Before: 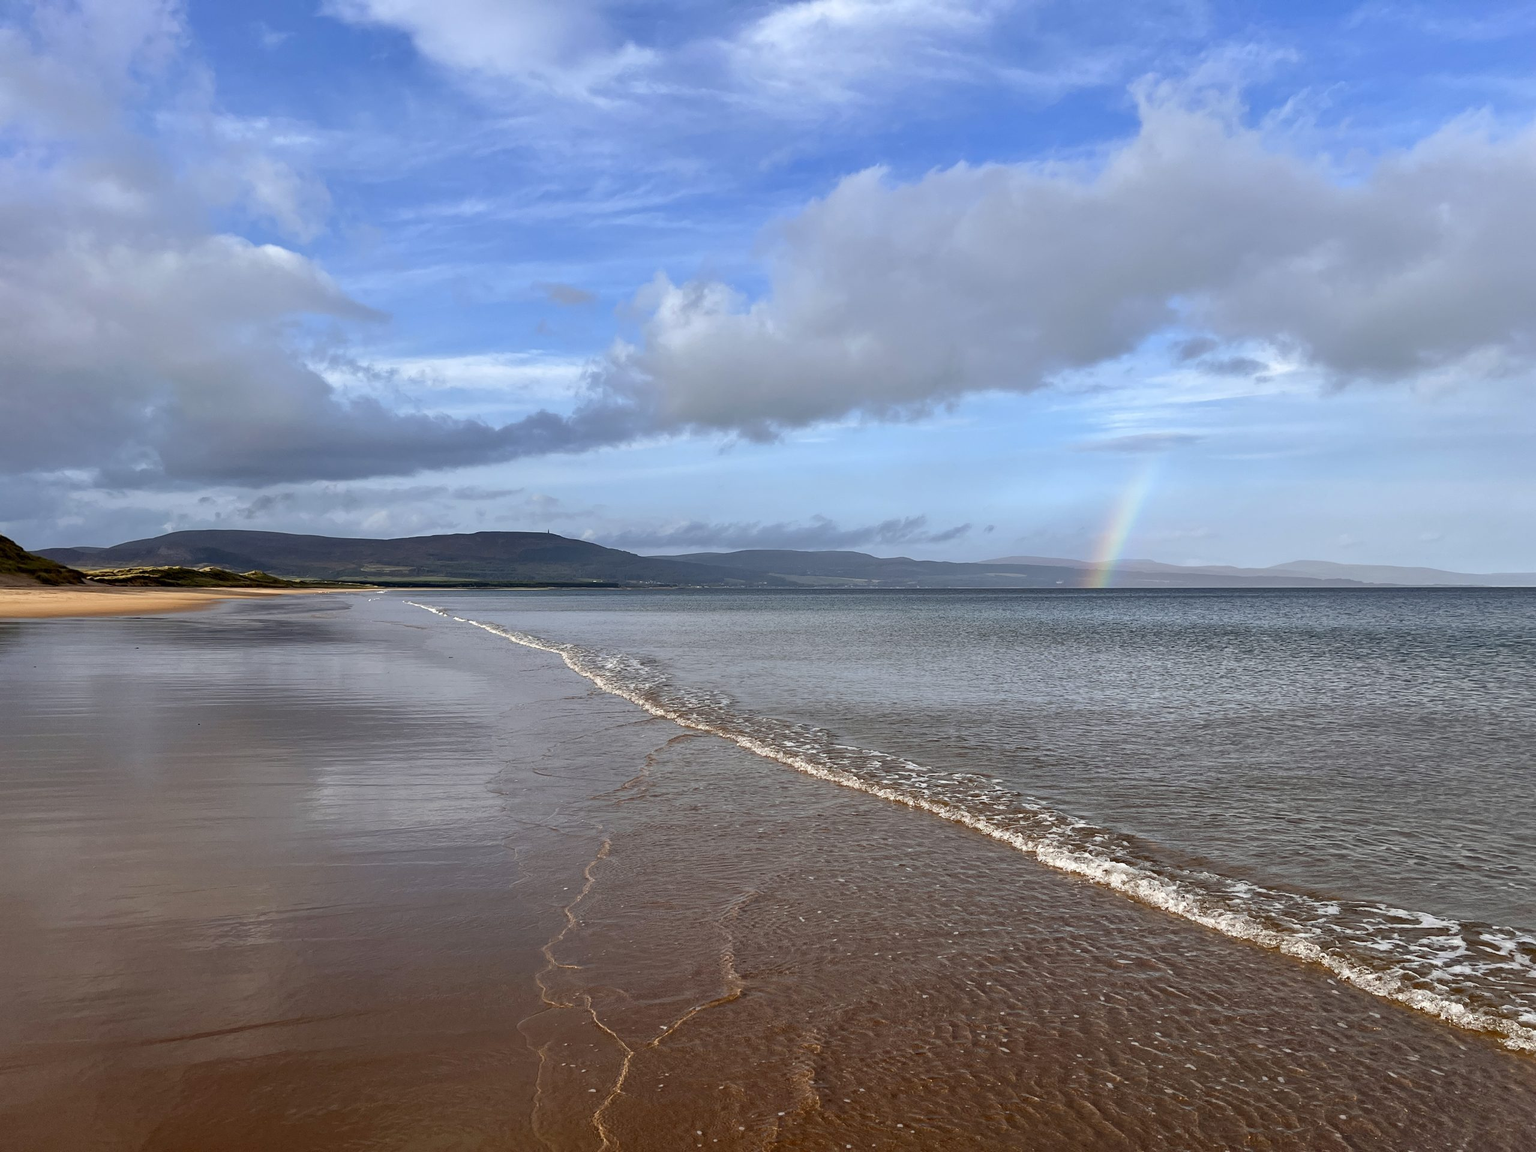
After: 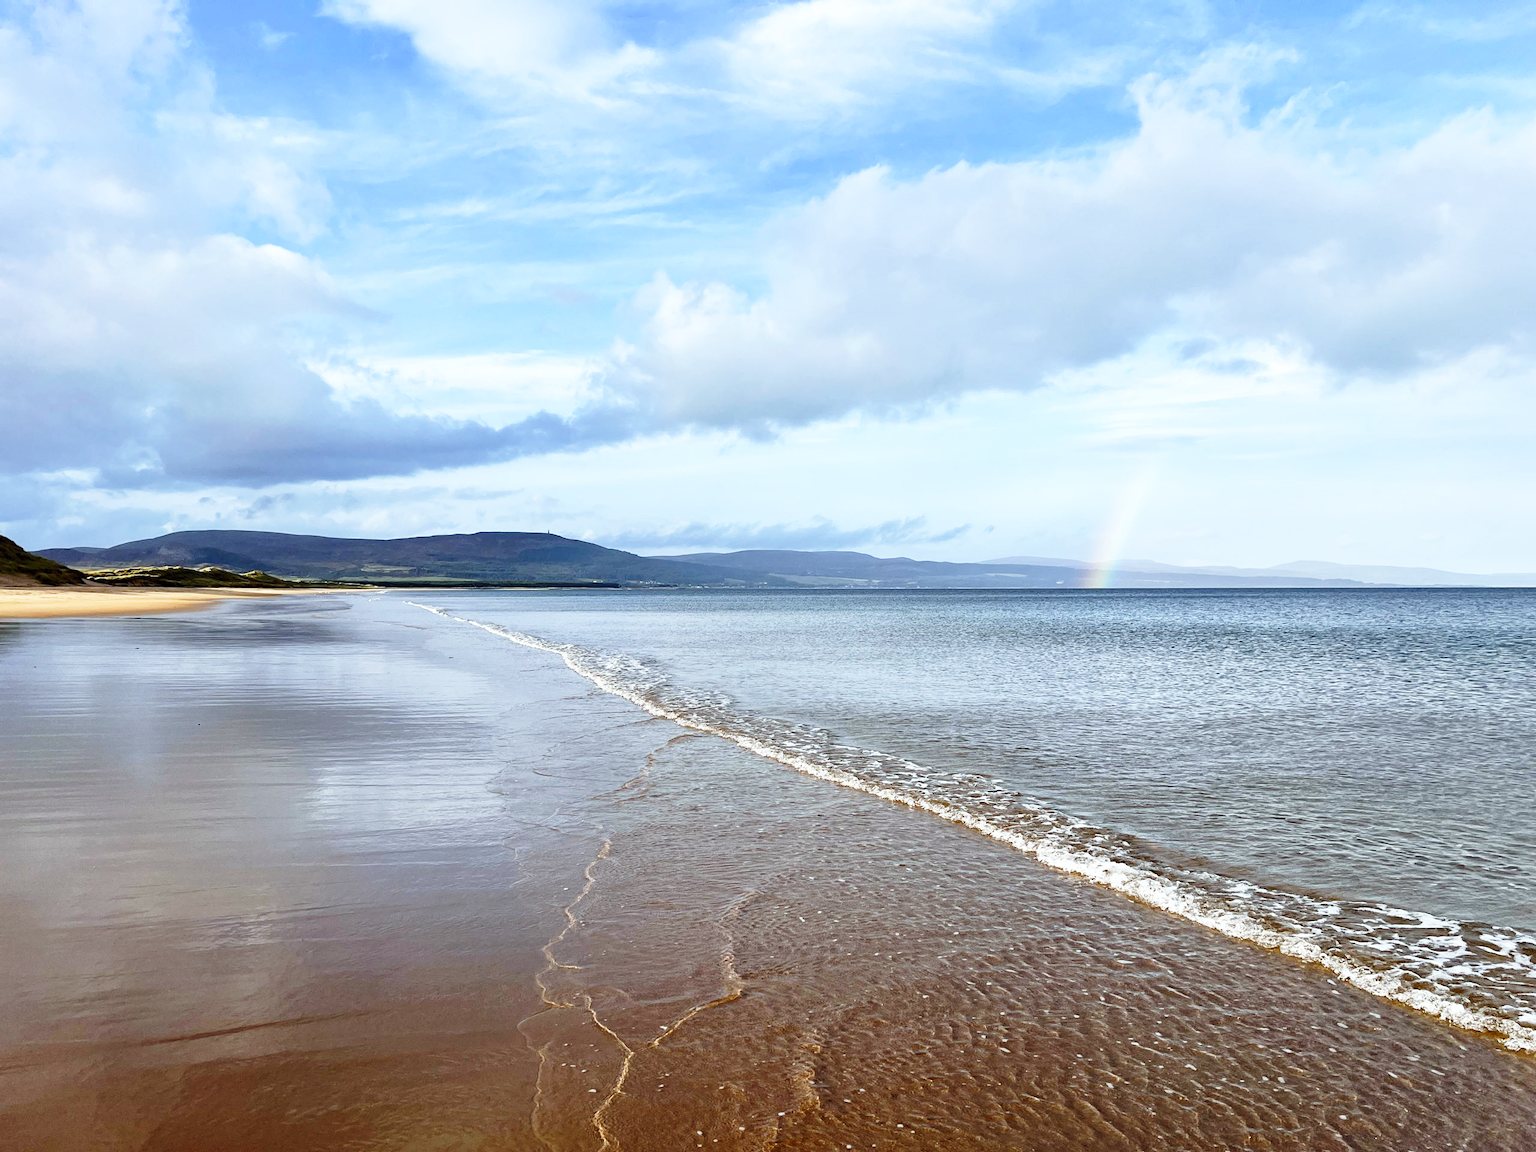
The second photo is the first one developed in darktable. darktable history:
white balance: red 0.925, blue 1.046
base curve: curves: ch0 [(0, 0) (0.026, 0.03) (0.109, 0.232) (0.351, 0.748) (0.669, 0.968) (1, 1)], preserve colors none
